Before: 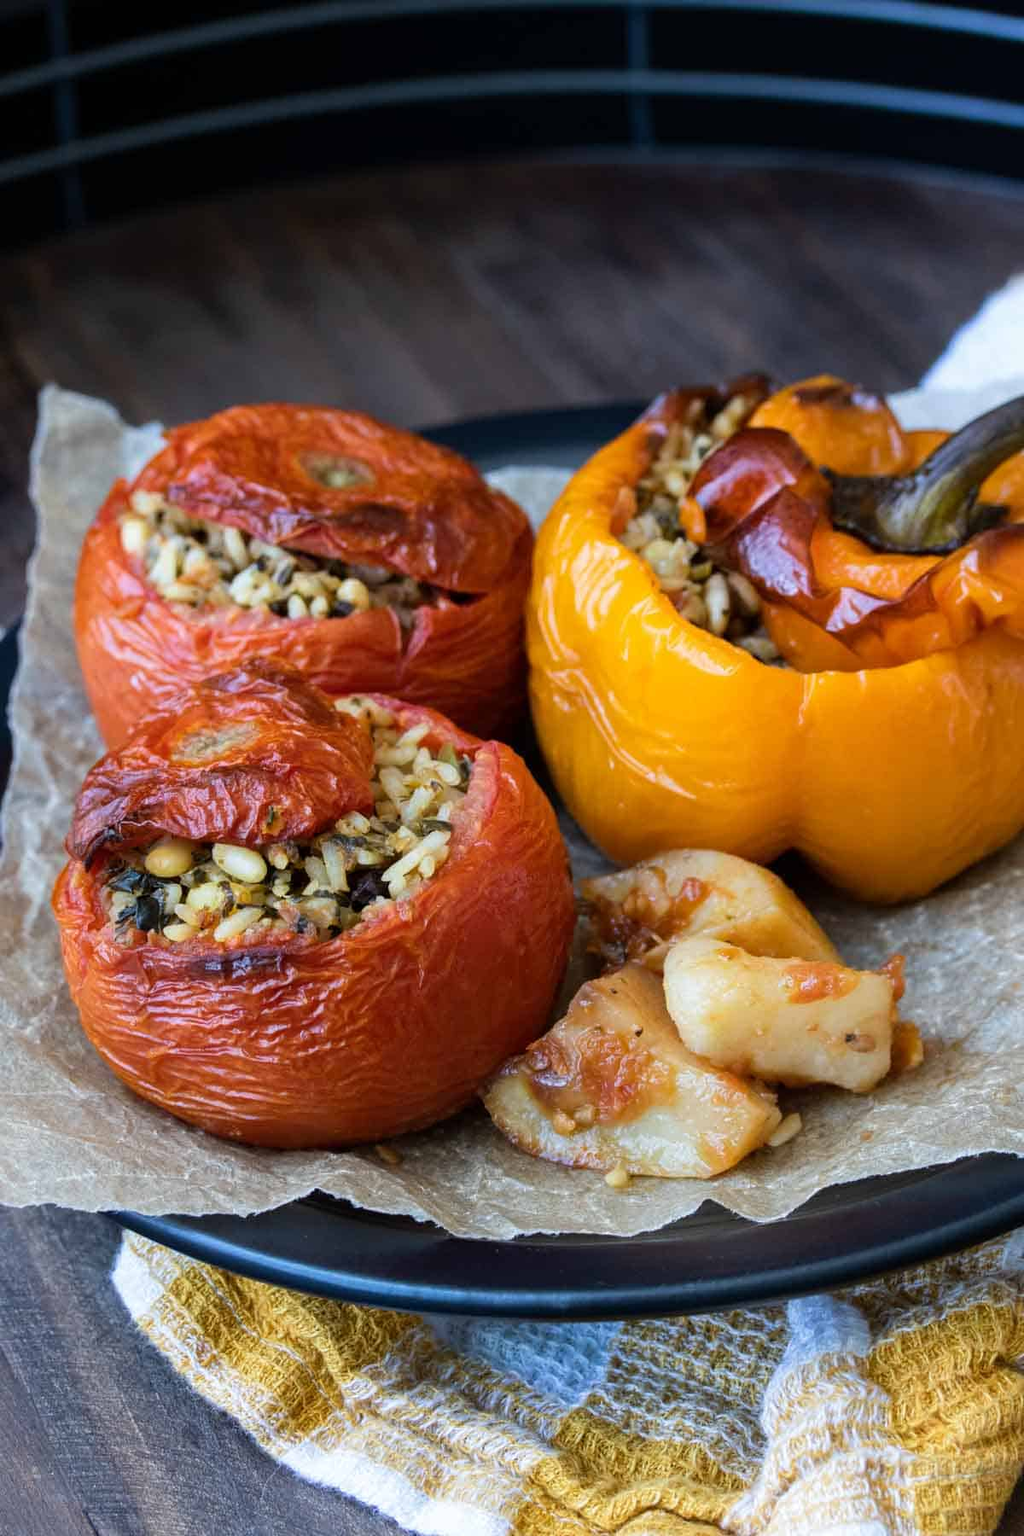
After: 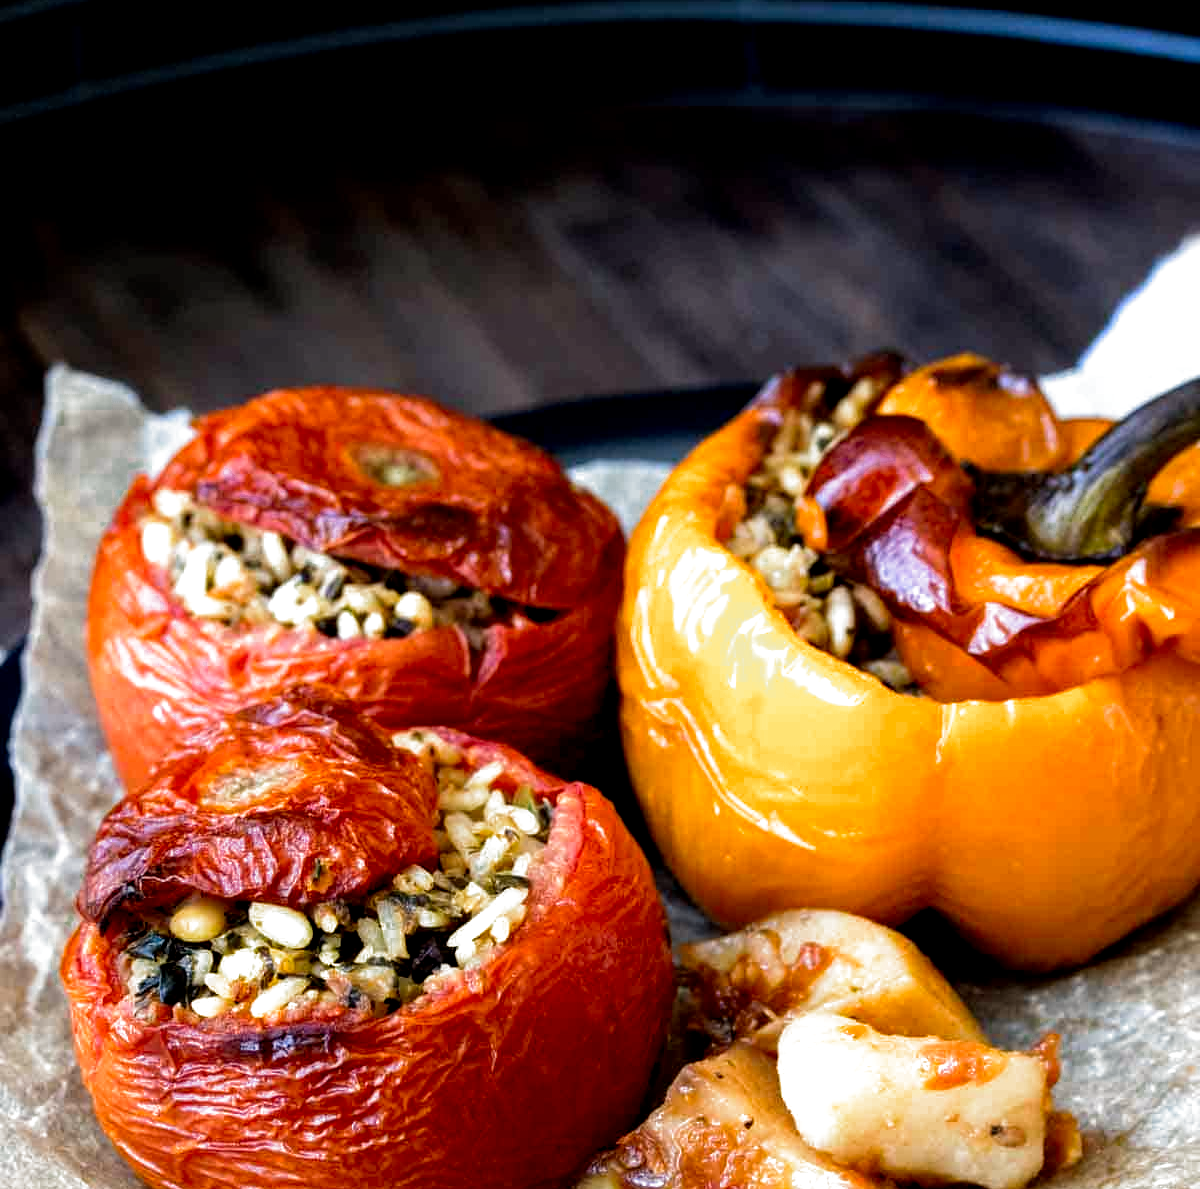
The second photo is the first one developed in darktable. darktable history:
crop and rotate: top 4.827%, bottom 29.091%
exposure: black level correction 0.001, exposure 0.298 EV, compensate highlight preservation false
local contrast: highlights 100%, shadows 101%, detail 120%, midtone range 0.2
color calibration: gray › normalize channels true, x 0.334, y 0.348, temperature 5415.84 K, gamut compression 0.026
filmic rgb: black relative exposure -8.24 EV, white relative exposure 2.2 EV, target white luminance 99.974%, hardness 7.09, latitude 75.18%, contrast 1.321, highlights saturation mix -2.78%, shadows ↔ highlights balance 30.01%, preserve chrominance no, color science v4 (2020), contrast in shadows soft
tone equalizer: edges refinement/feathering 500, mask exposure compensation -1.57 EV, preserve details no
color zones: curves: ch0 [(0.25, 0.5) (0.347, 0.092) (0.75, 0.5)]; ch1 [(0.25, 0.5) (0.33, 0.51) (0.75, 0.5)]
